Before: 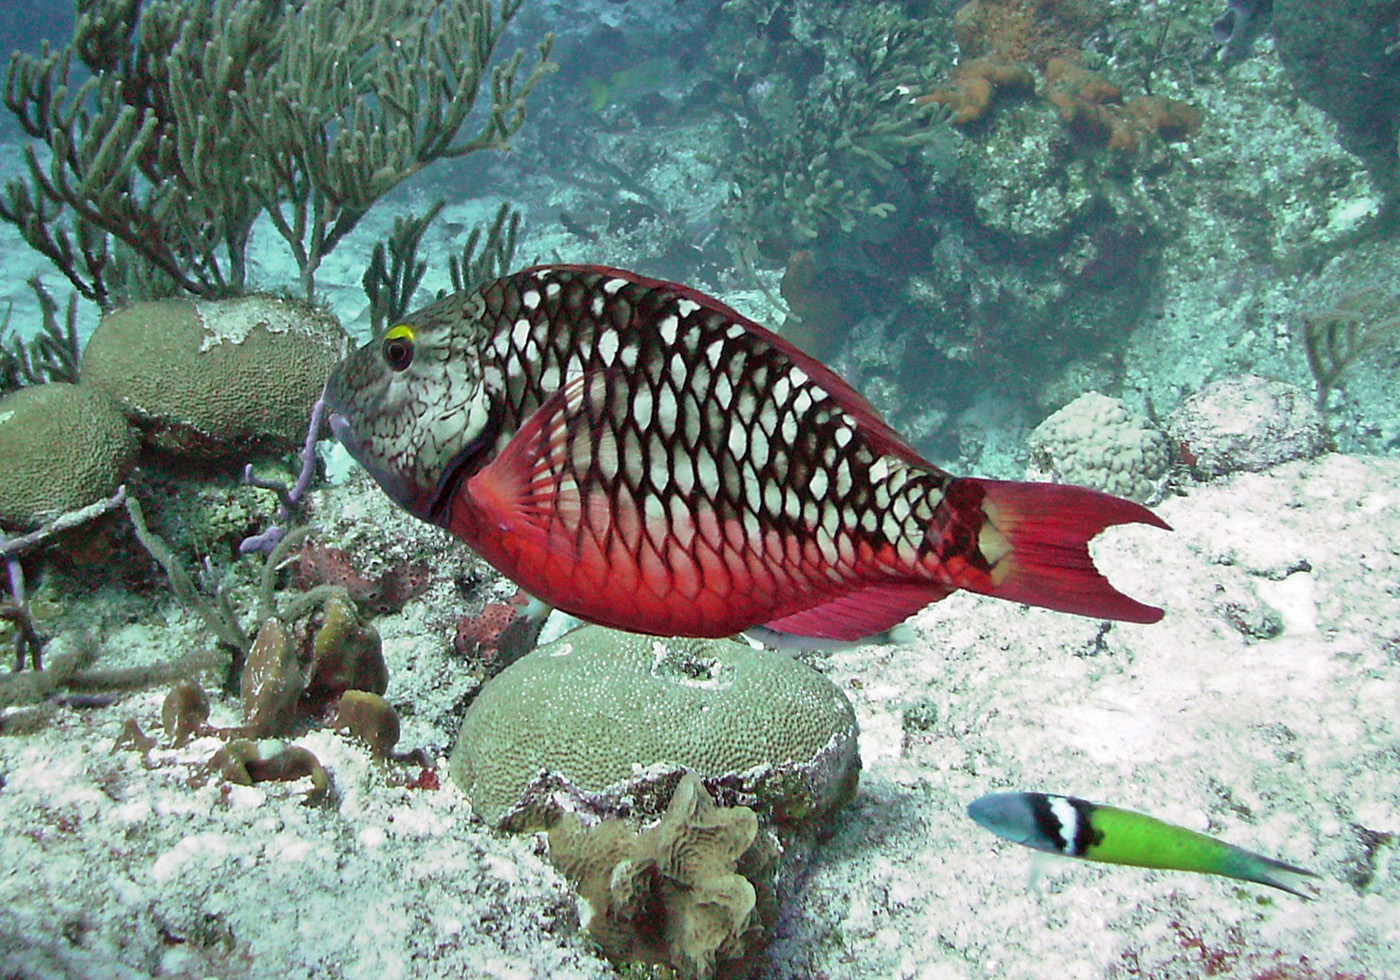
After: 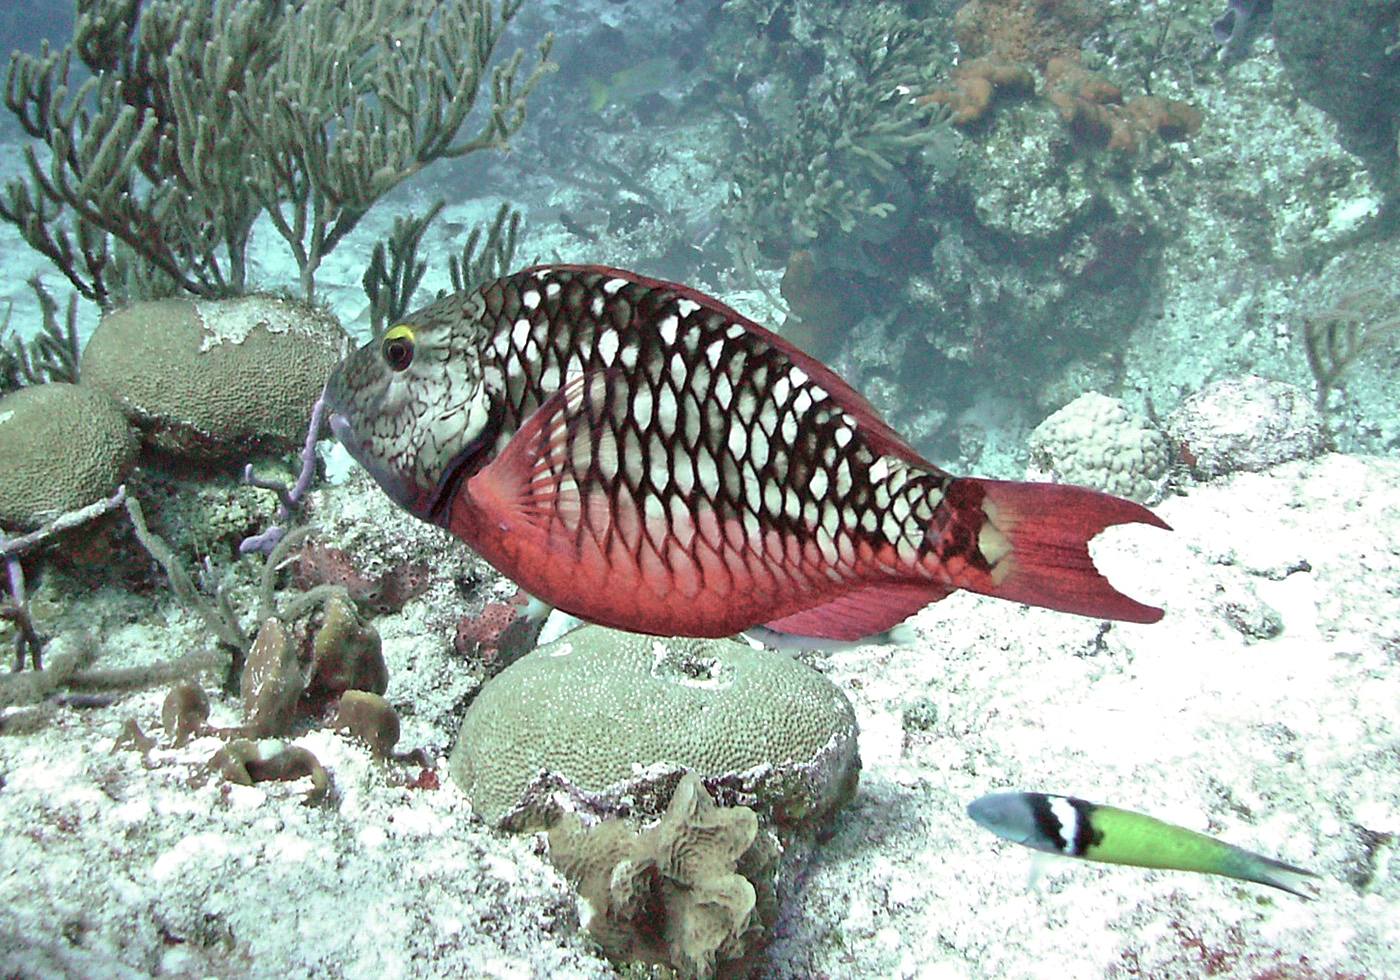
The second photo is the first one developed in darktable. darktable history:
color balance rgb: perceptual saturation grading › global saturation -28.906%, perceptual saturation grading › highlights -20.505%, perceptual saturation grading › mid-tones -23.284%, perceptual saturation grading › shadows -22.774%, perceptual brilliance grading › global brilliance 9.569%, perceptual brilliance grading › shadows 15.317%, global vibrance 41.043%
